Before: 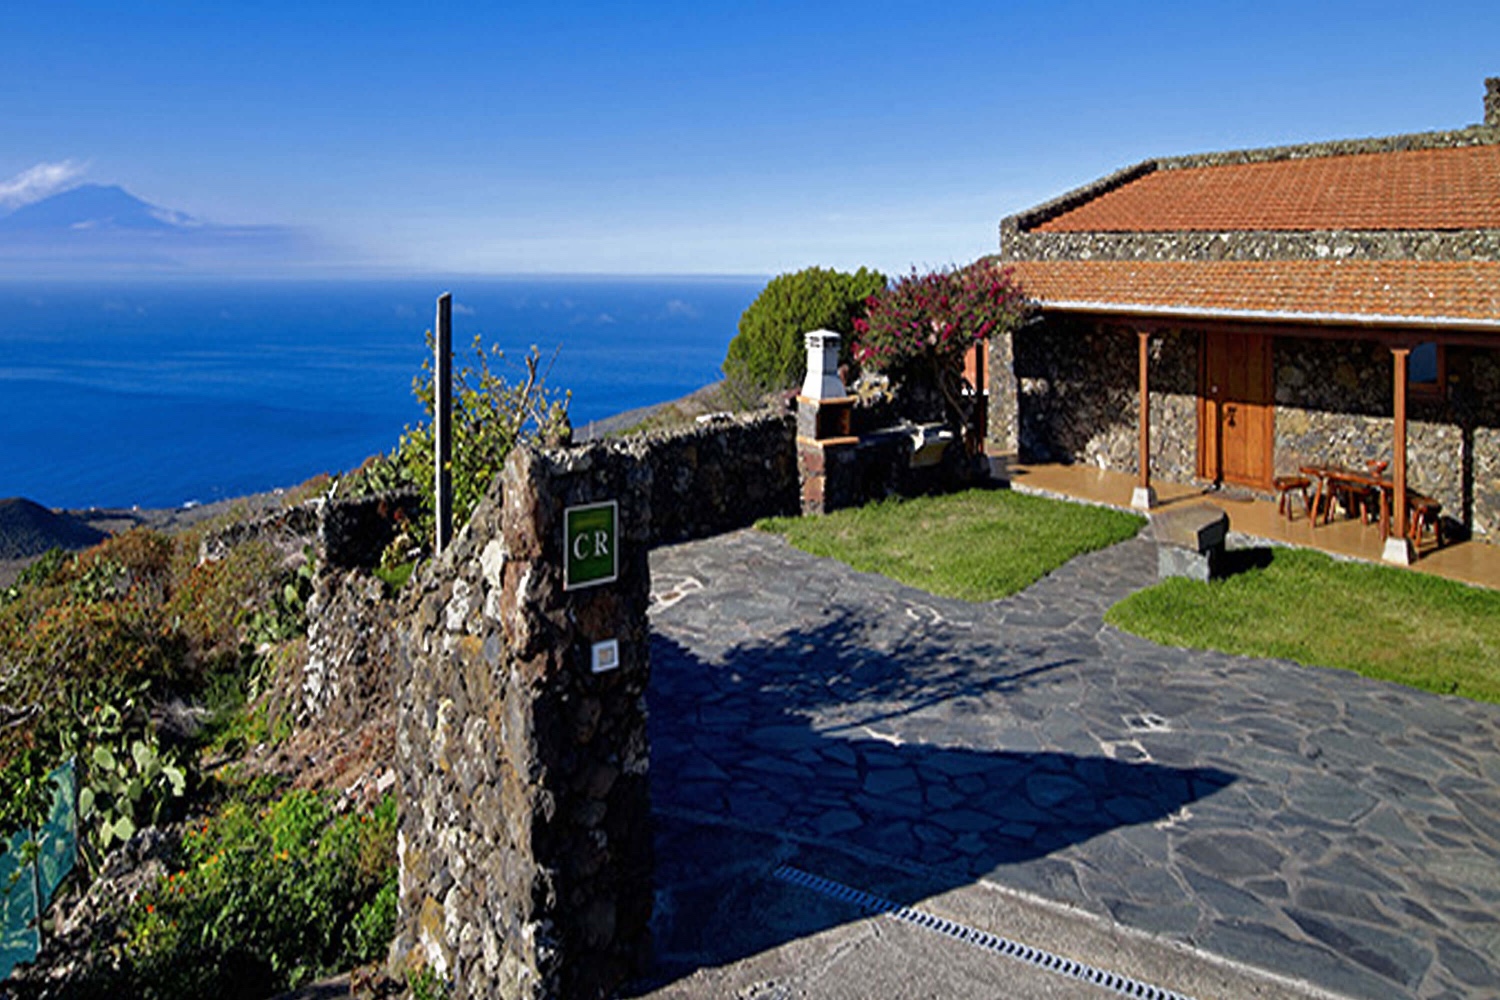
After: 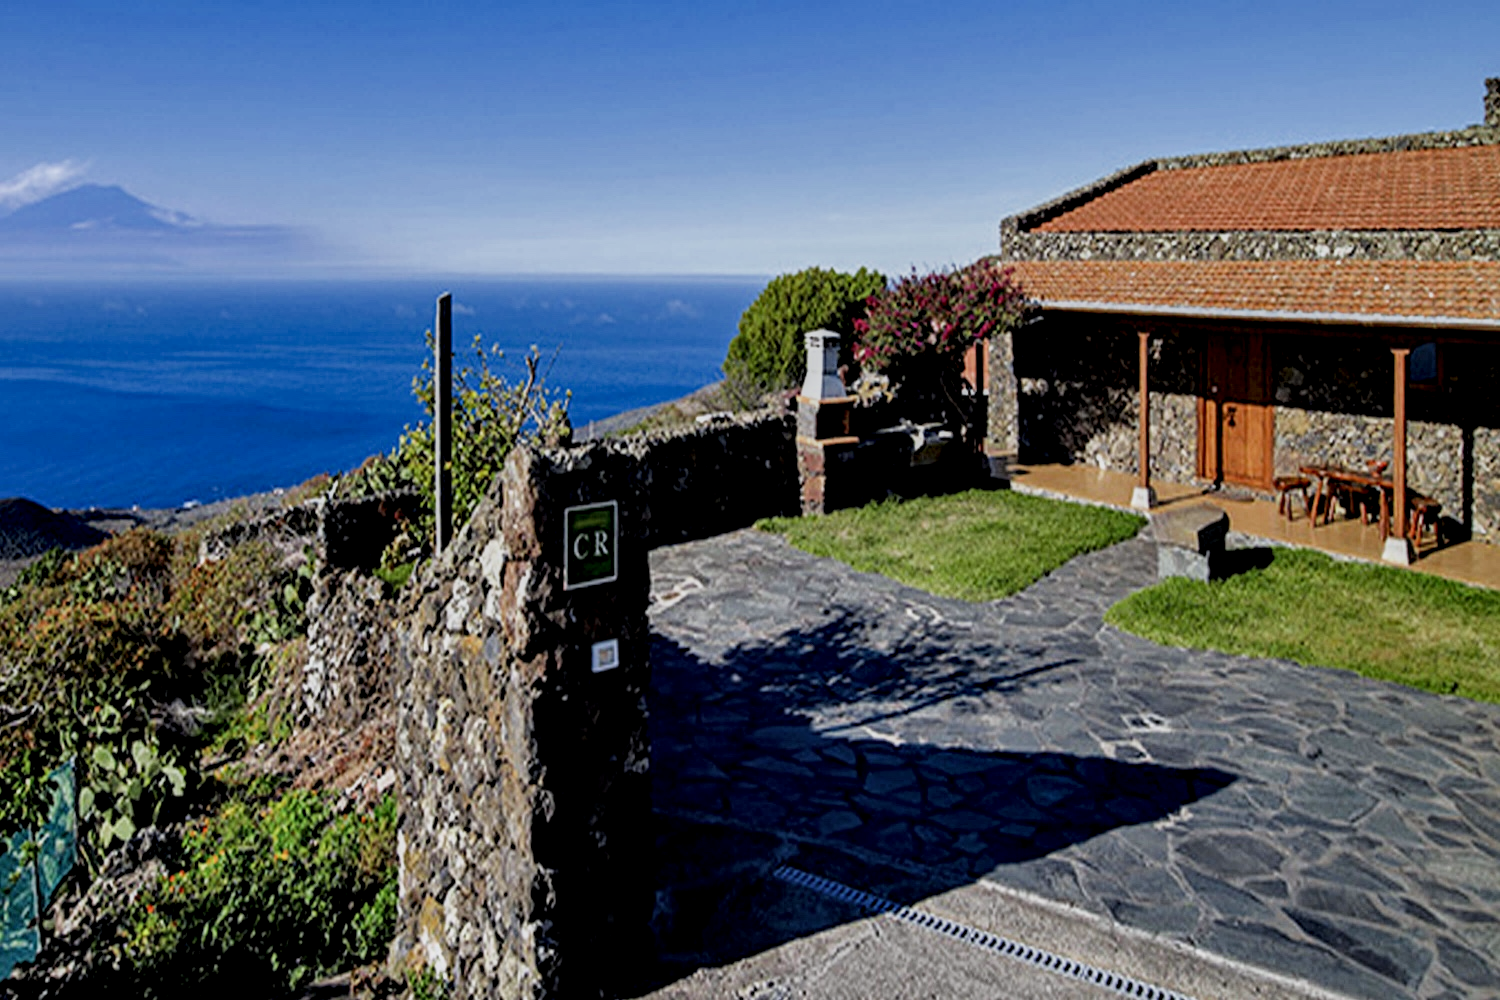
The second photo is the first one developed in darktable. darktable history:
white balance: red 0.988, blue 1.017
filmic rgb: black relative exposure -7.15 EV, white relative exposure 5.36 EV, hardness 3.02
local contrast: highlights 59%, detail 145%
